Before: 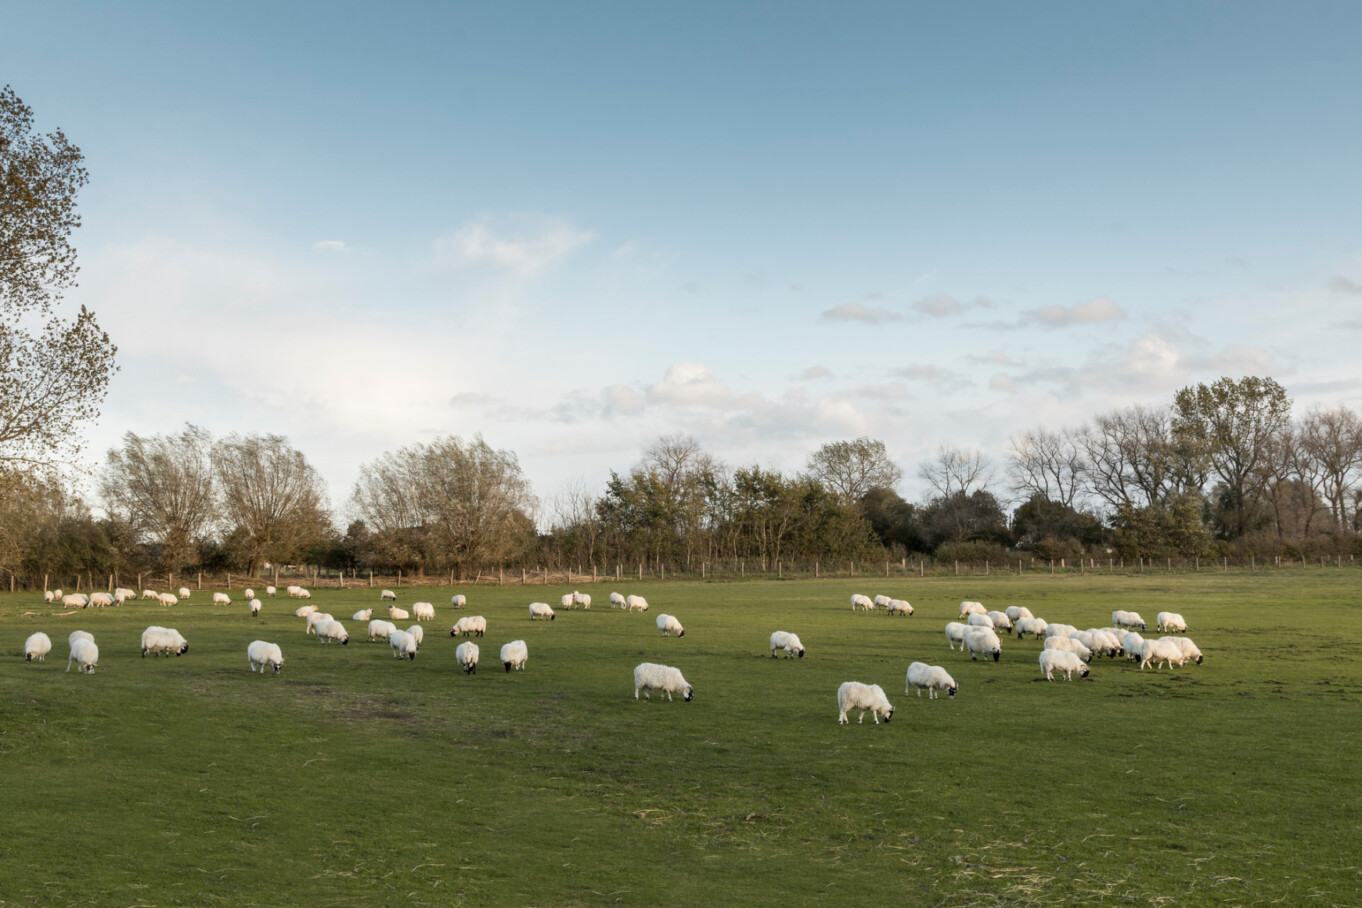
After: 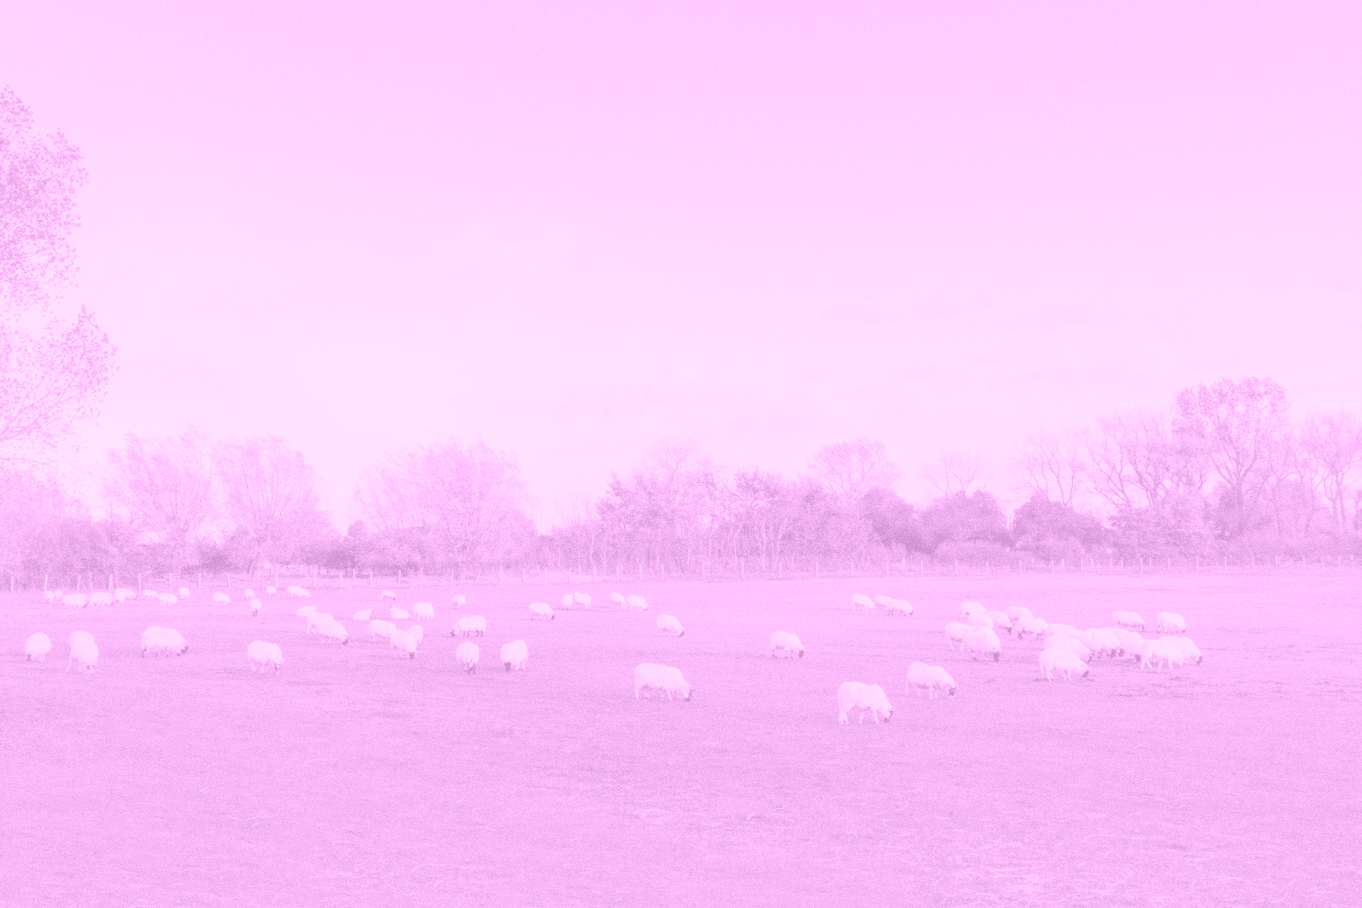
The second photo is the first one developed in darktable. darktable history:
colorize: hue 331.2°, saturation 75%, source mix 30.28%, lightness 70.52%, version 1
grain: coarseness 0.09 ISO
contrast brightness saturation: contrast 0.07, brightness 0.18, saturation 0.4
